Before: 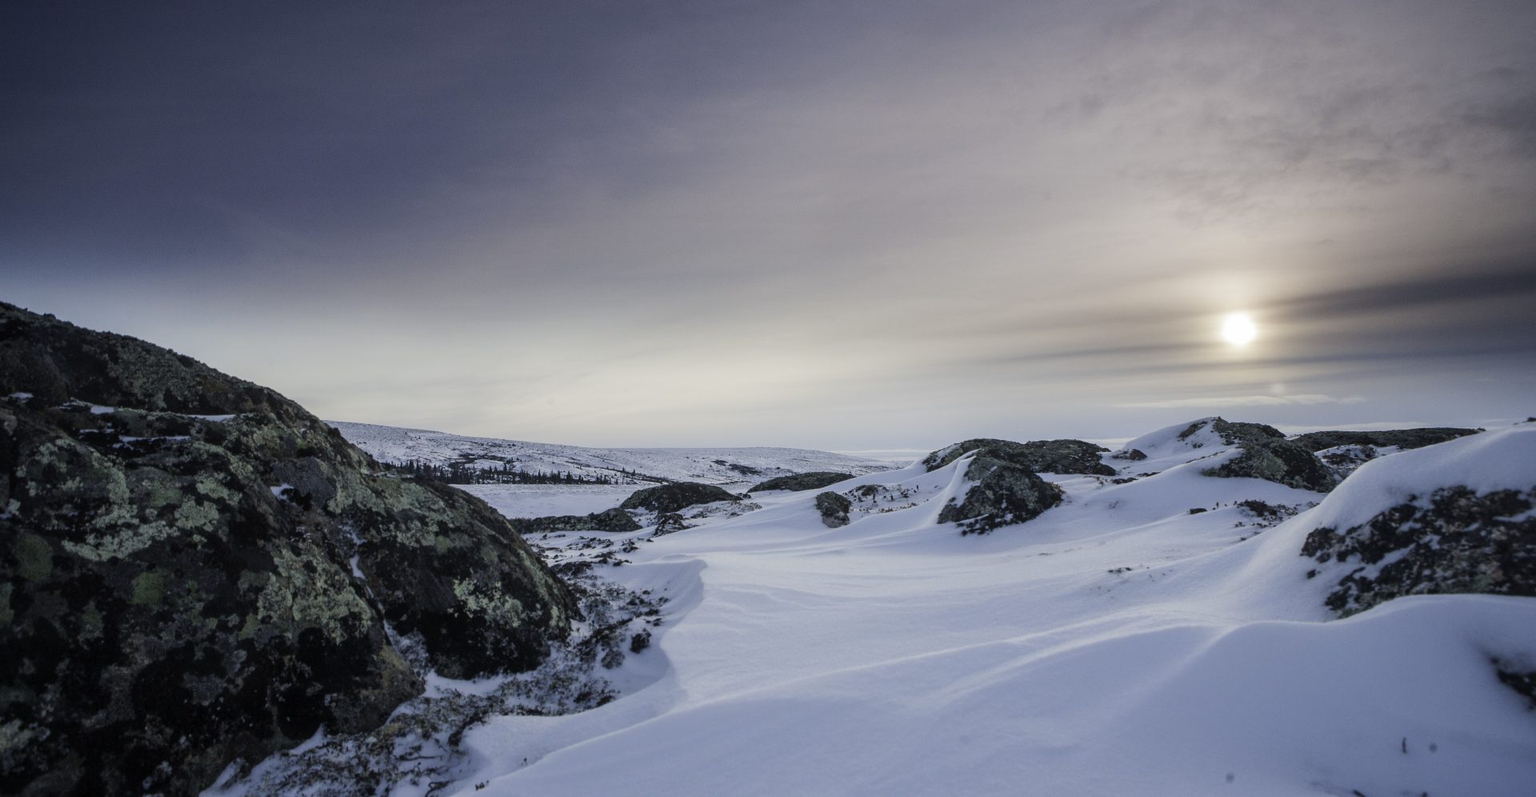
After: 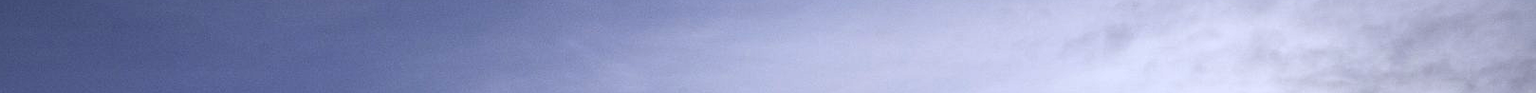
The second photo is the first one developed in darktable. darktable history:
local contrast: detail 130%
crop and rotate: left 9.644%, top 9.491%, right 6.021%, bottom 80.509%
color calibration: illuminant as shot in camera, x 0.37, y 0.382, temperature 4313.32 K
exposure: black level correction 0, exposure 0.877 EV, compensate exposure bias true, compensate highlight preservation false
